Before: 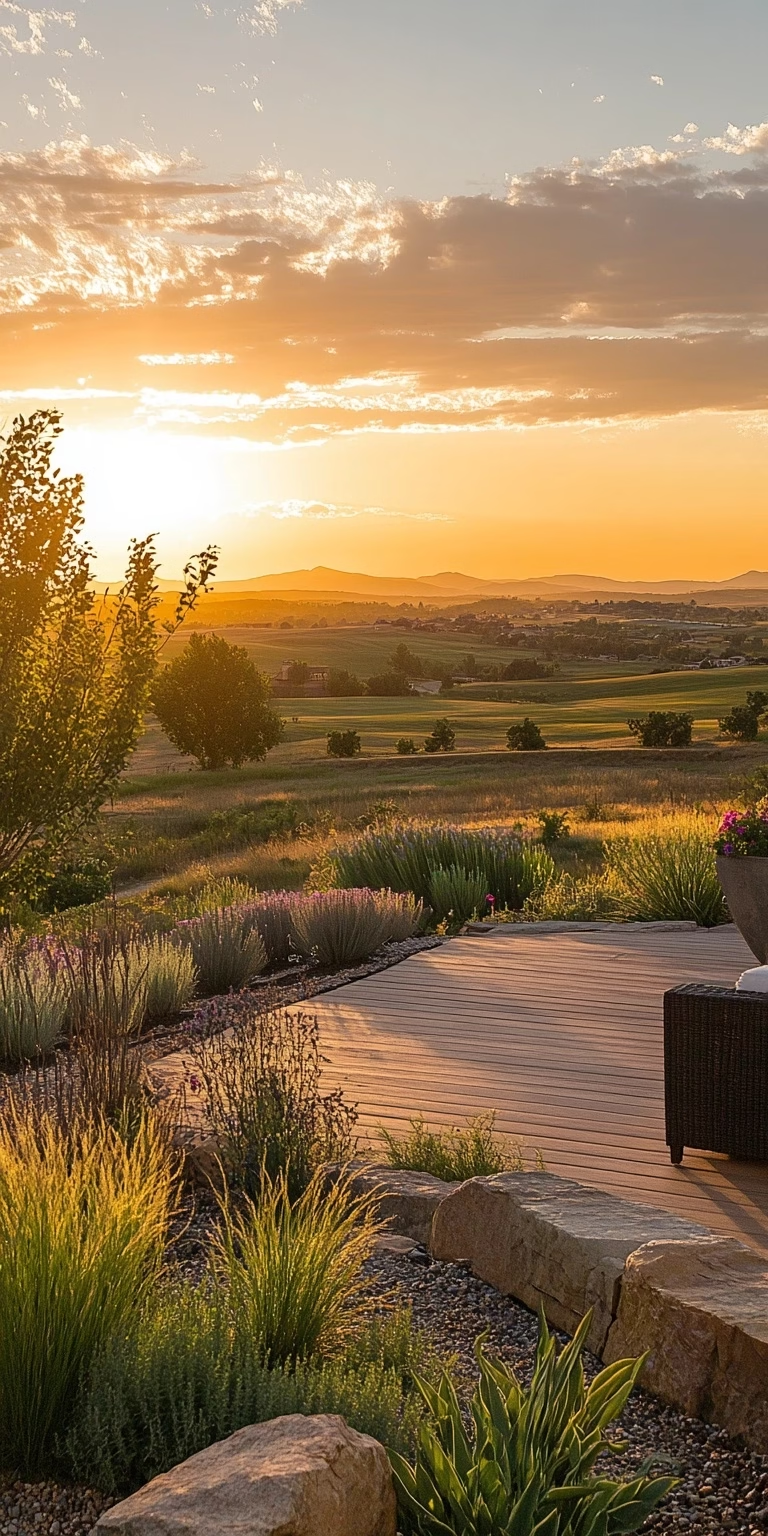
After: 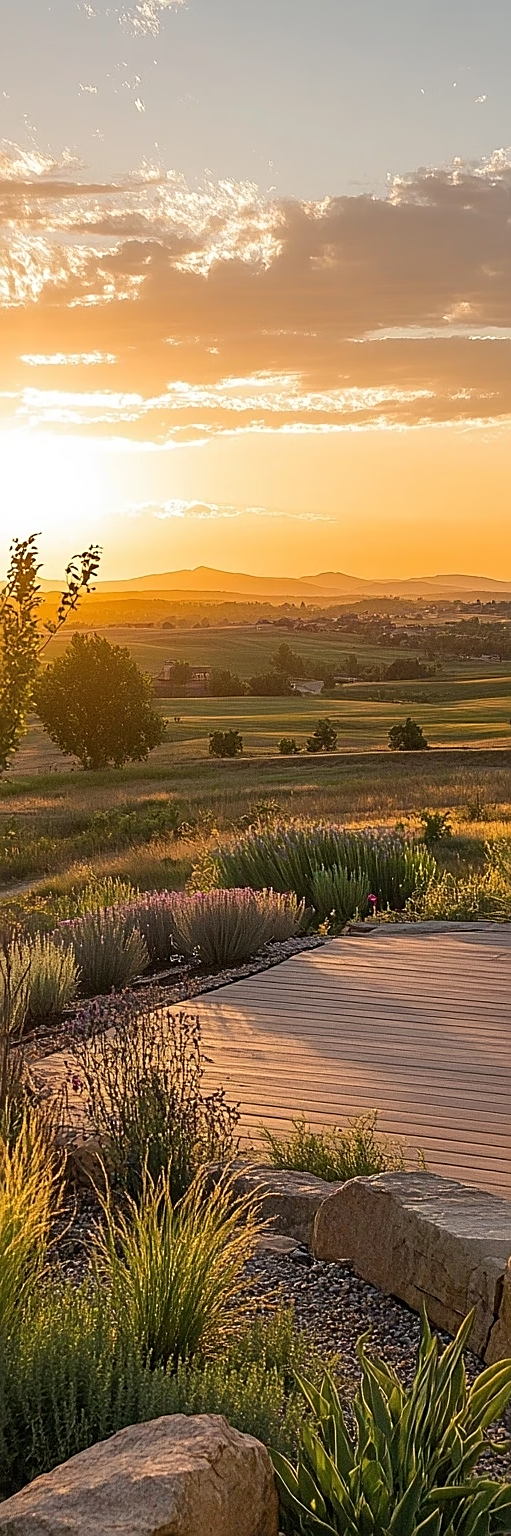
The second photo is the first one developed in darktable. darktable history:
sharpen: on, module defaults
crop and rotate: left 15.385%, right 18.021%
